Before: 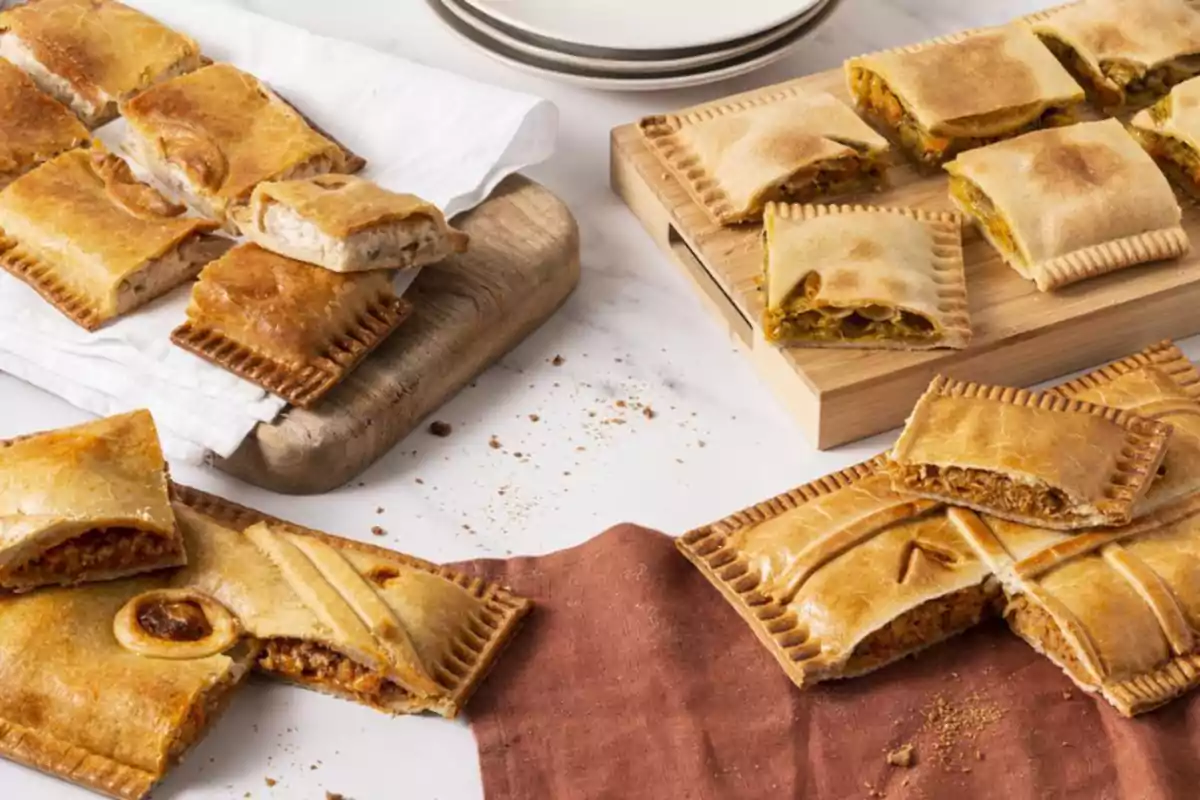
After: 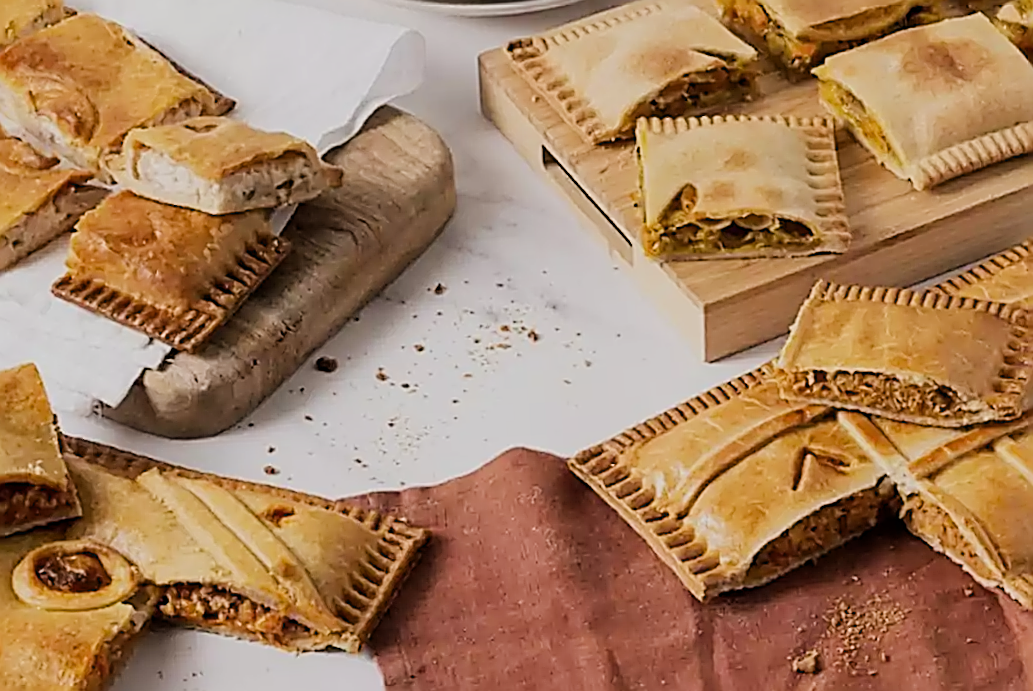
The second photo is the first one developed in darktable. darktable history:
filmic rgb: black relative exposure -7.65 EV, white relative exposure 4.56 EV, threshold 5.94 EV, hardness 3.61, enable highlight reconstruction true
sharpen: amount 1.999
crop and rotate: angle 3.54°, left 6.081%, top 5.673%
